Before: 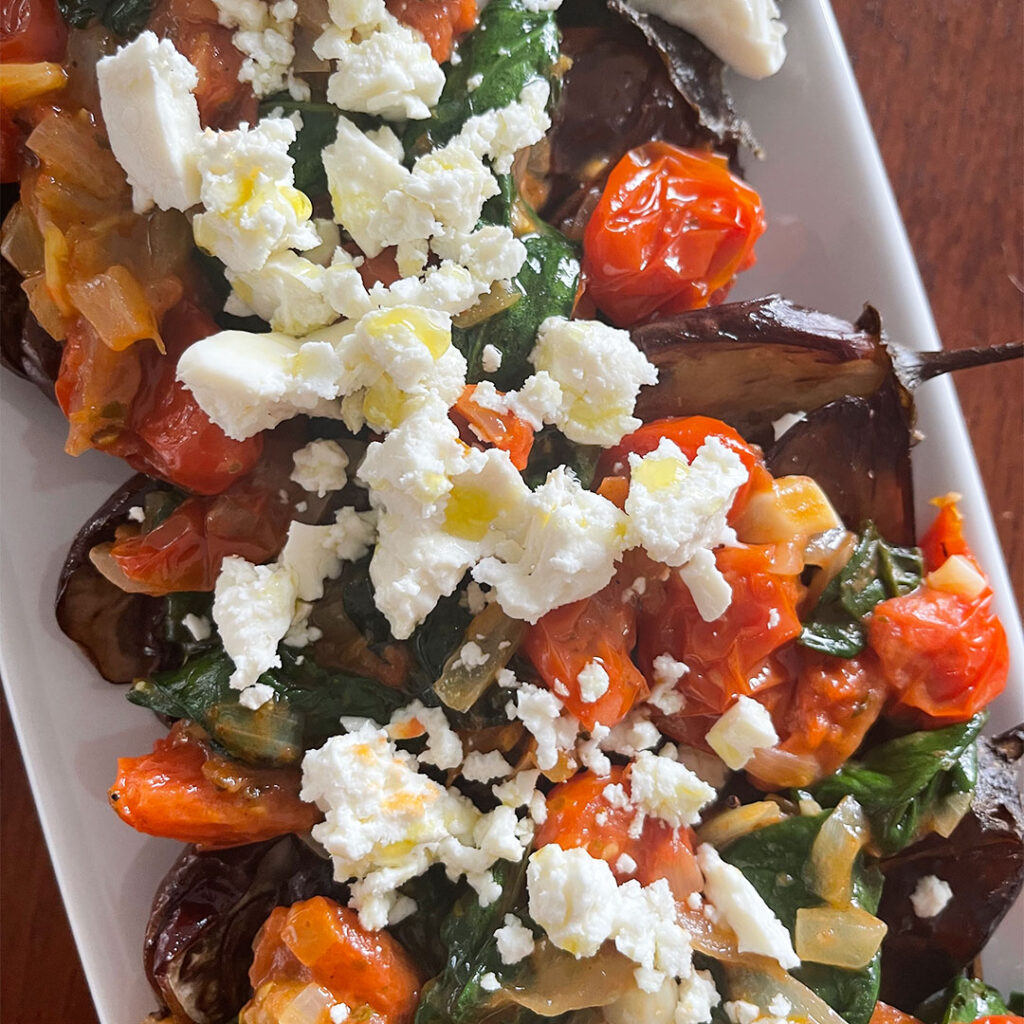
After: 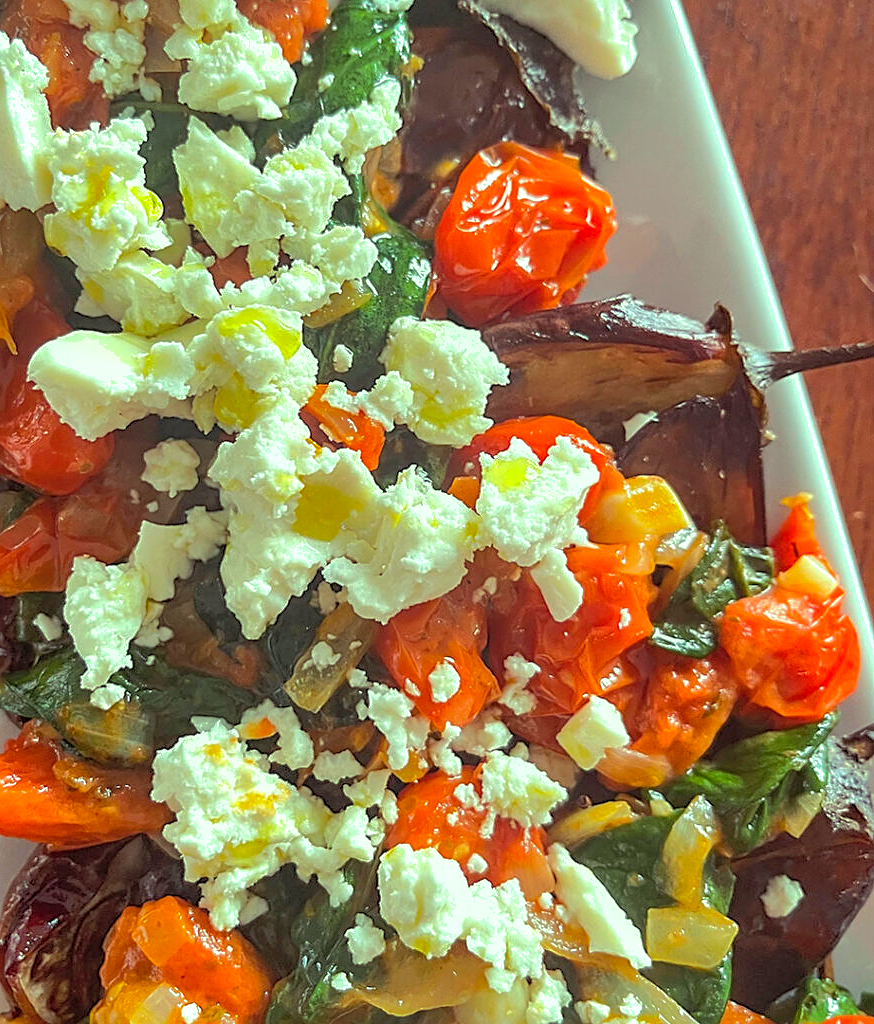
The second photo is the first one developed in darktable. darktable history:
contrast brightness saturation: brightness 0.094, saturation 0.191
color balance rgb: shadows lift › hue 86.93°, highlights gain › luminance 15.166%, highlights gain › chroma 6.989%, highlights gain › hue 122.75°, perceptual saturation grading › global saturation 10.458%
sharpen: on, module defaults
shadows and highlights: highlights -60.09, shadows color adjustment 97.68%
crop and rotate: left 14.591%
local contrast: on, module defaults
